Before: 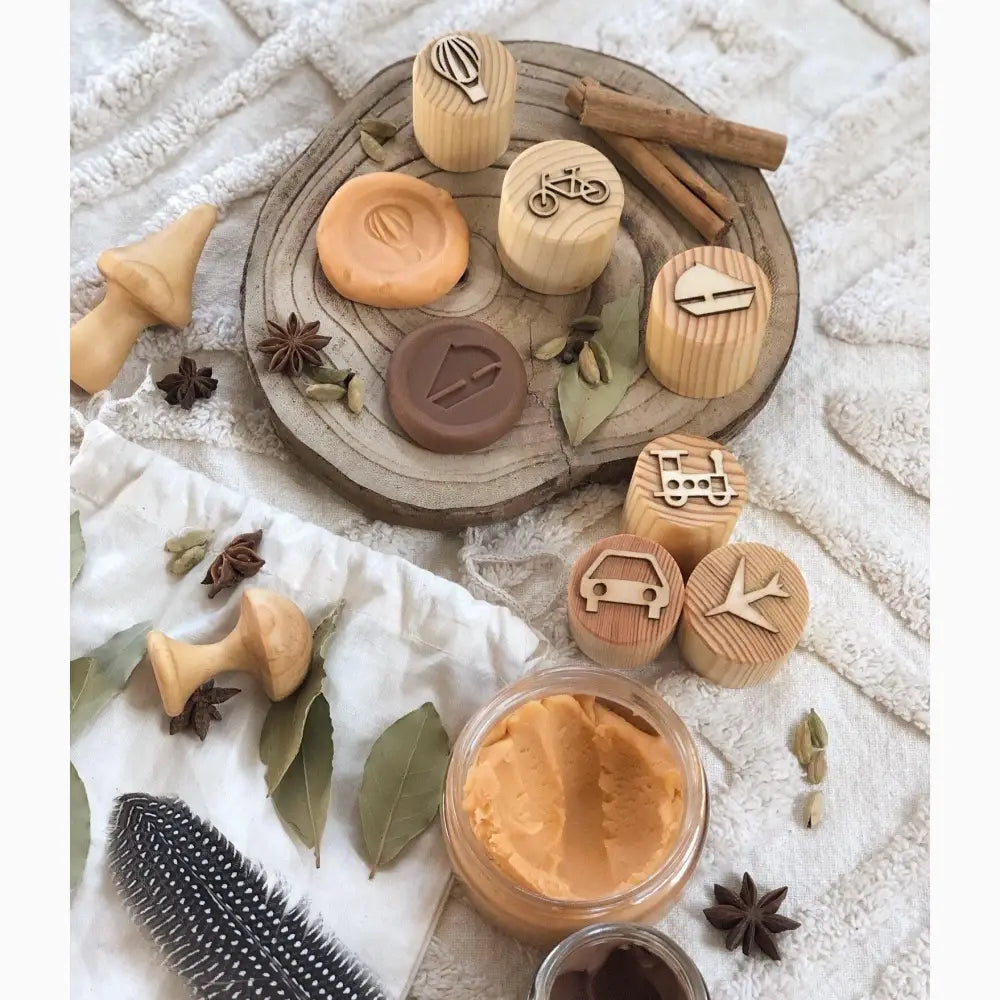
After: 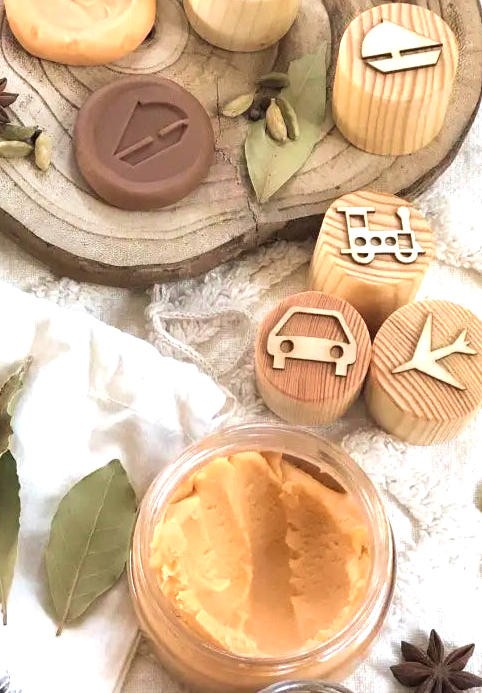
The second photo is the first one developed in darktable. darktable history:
crop: left 31.328%, top 24.321%, right 20.43%, bottom 6.366%
exposure: exposure 0.744 EV, compensate highlight preservation false
velvia: on, module defaults
